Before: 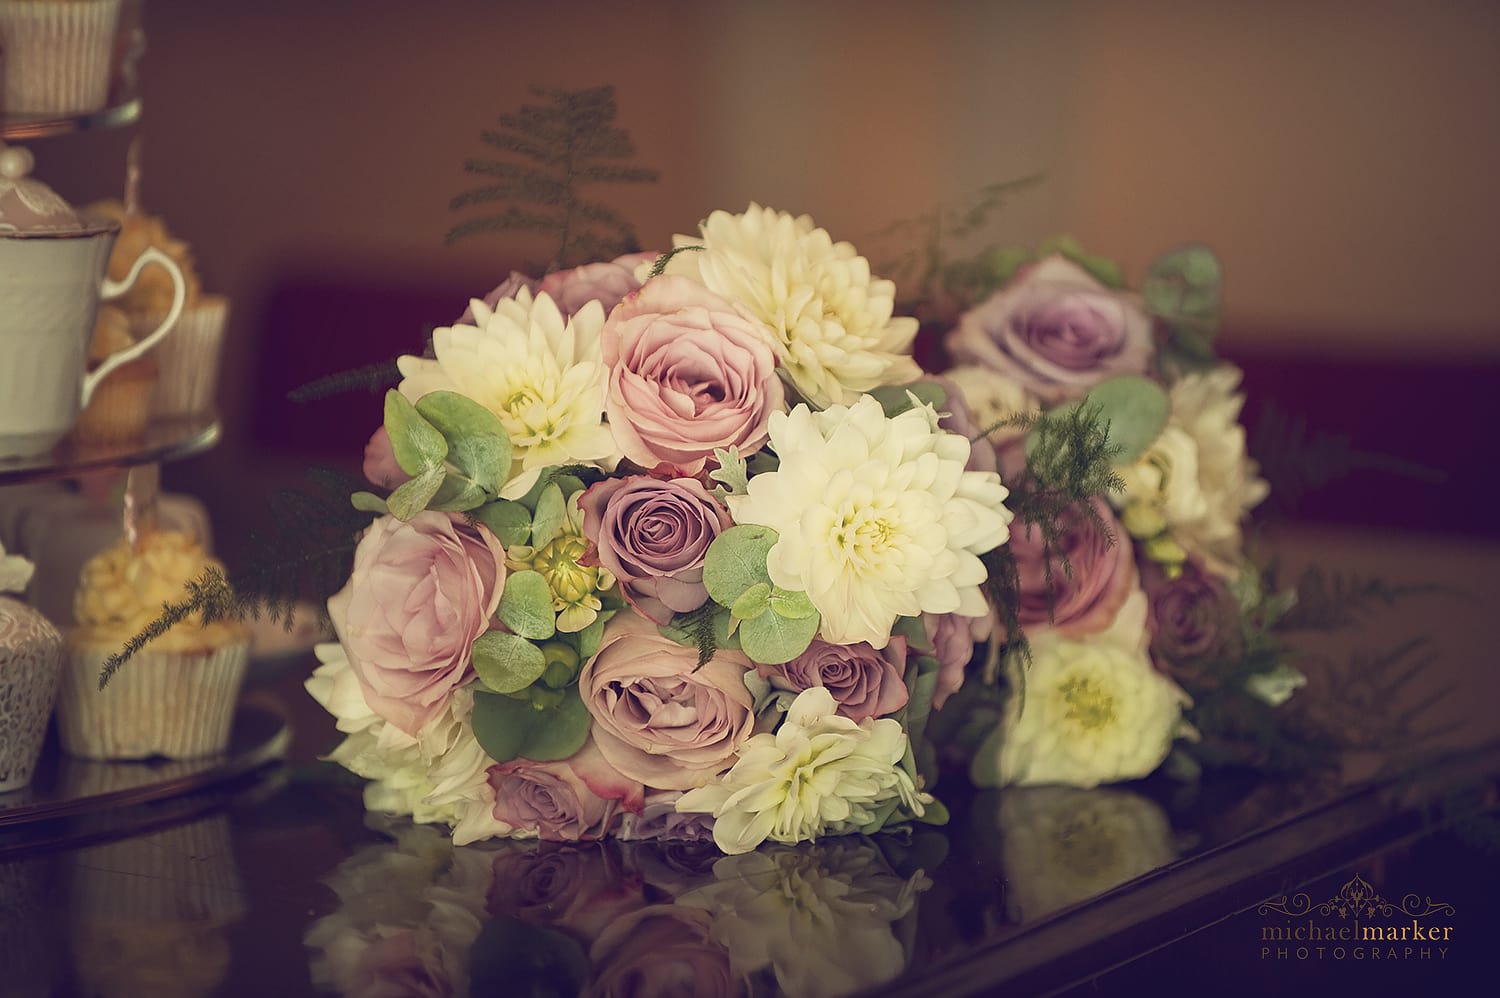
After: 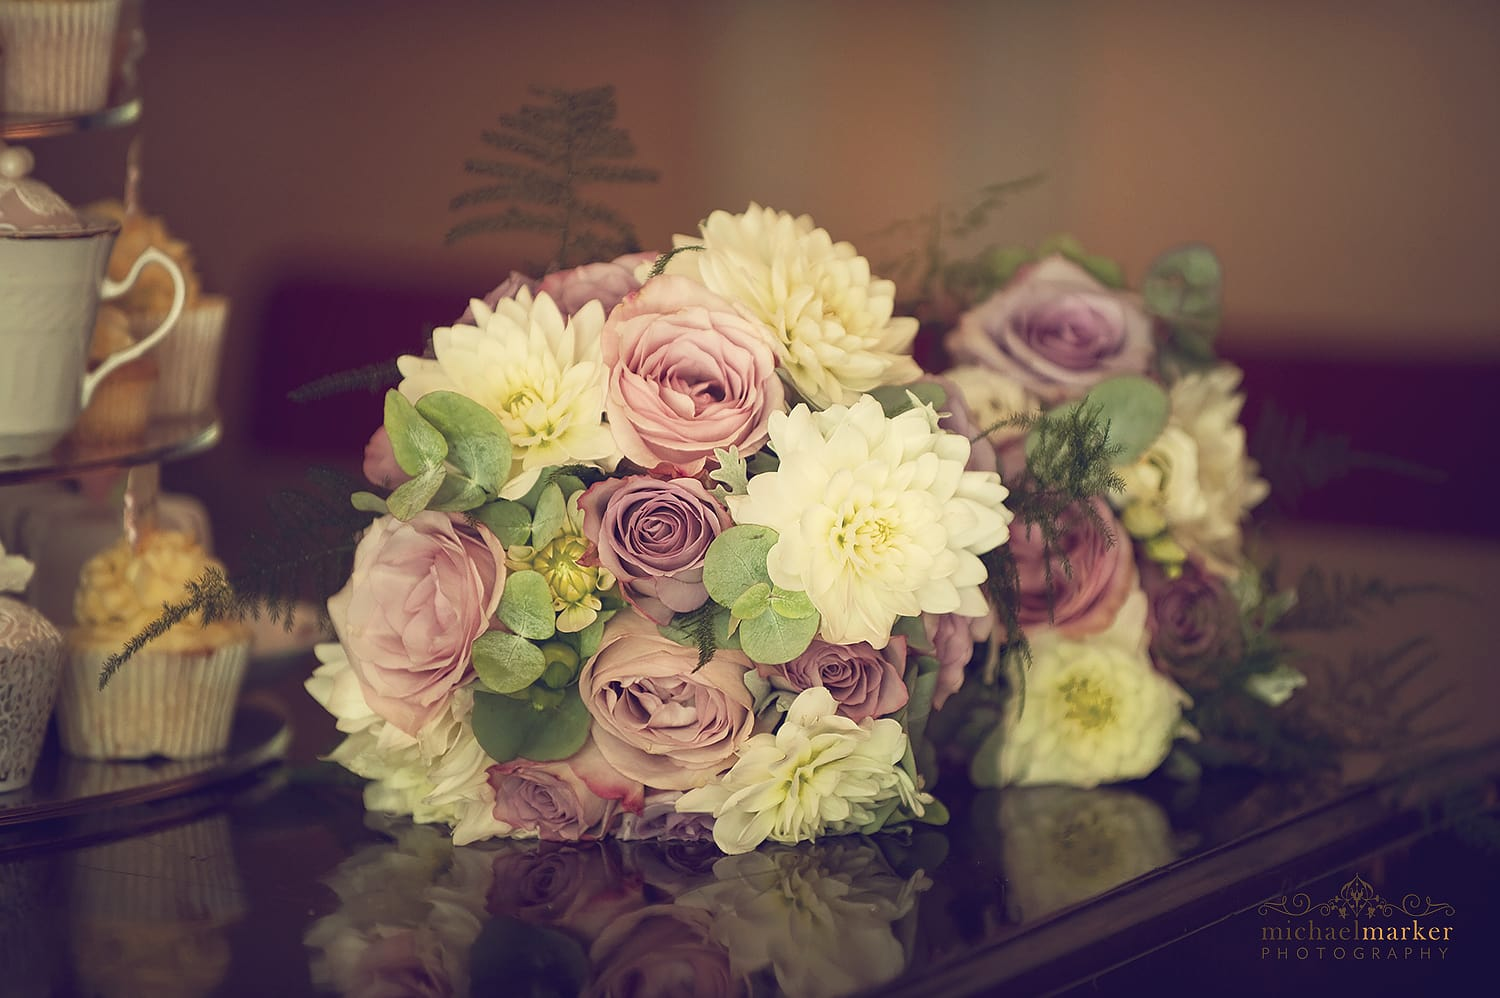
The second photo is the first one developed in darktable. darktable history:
exposure: exposure 0.134 EV, compensate exposure bias true, compensate highlight preservation false
